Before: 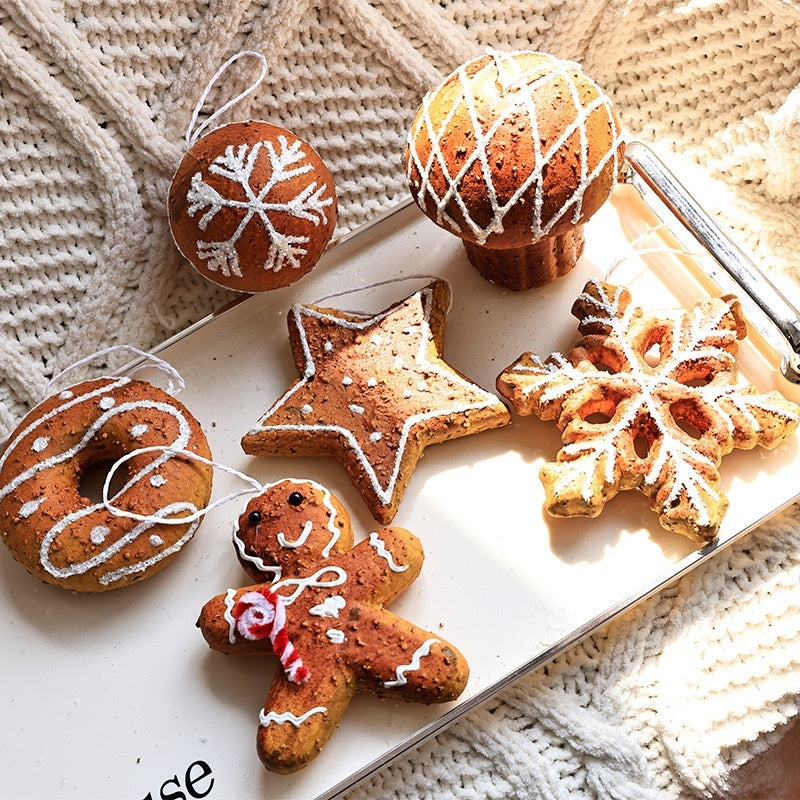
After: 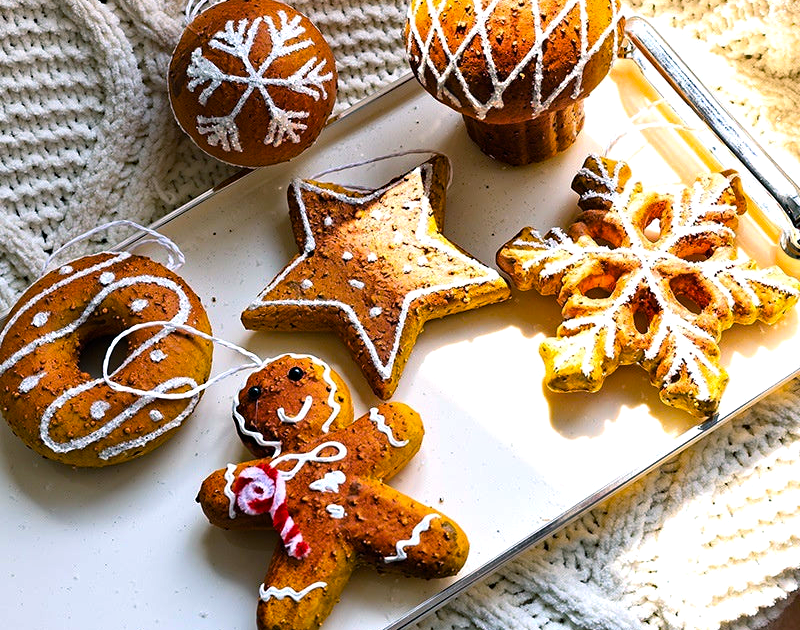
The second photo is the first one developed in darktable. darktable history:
haze removal: compatibility mode true, adaptive false
crop and rotate: top 15.705%, bottom 5.471%
color balance rgb: shadows lift › chroma 2.048%, shadows lift › hue 248.6°, power › luminance -8.005%, power › chroma 2.293%, power › hue 223.49°, linear chroma grading › global chroma 8.705%, perceptual saturation grading › global saturation 29.916%, global vibrance 30.28%, contrast 9.404%
